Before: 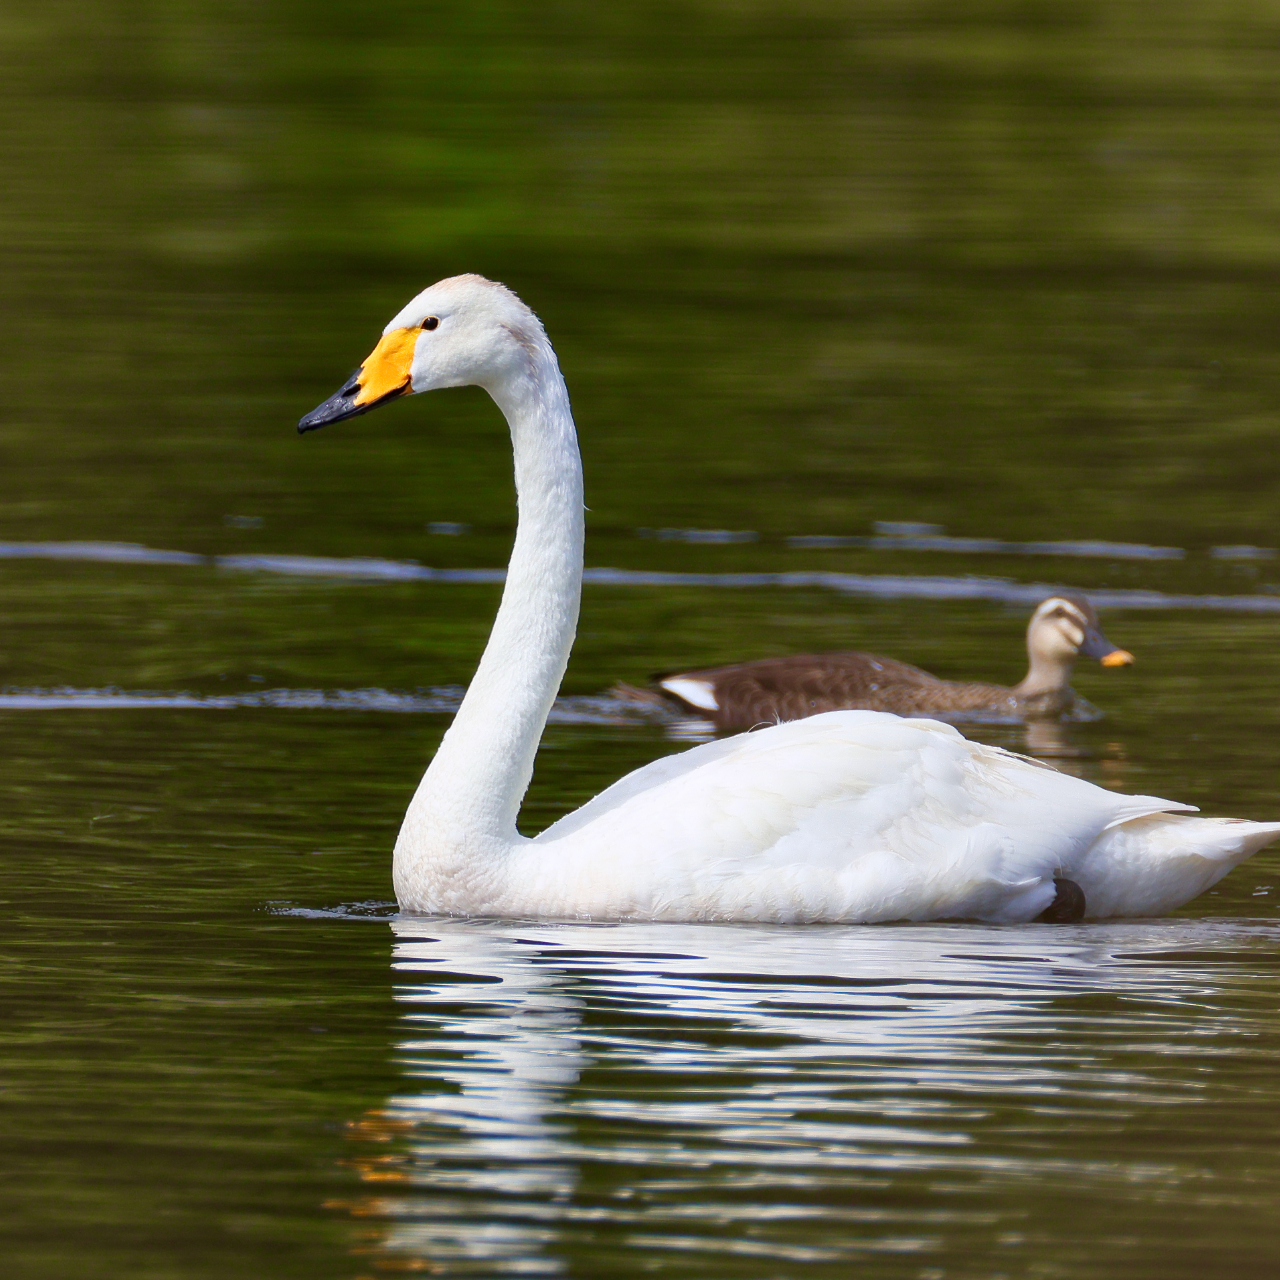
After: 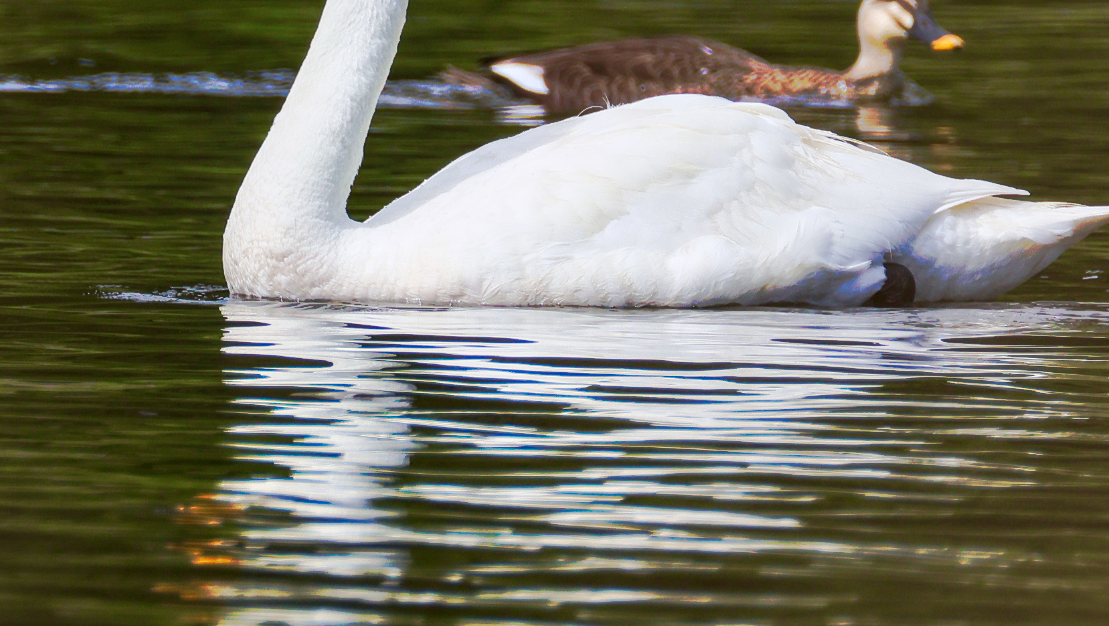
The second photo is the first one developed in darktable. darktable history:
crop and rotate: left 13.306%, top 48.129%, bottom 2.928%
tone curve: curves: ch0 [(0, 0) (0.003, 0.003) (0.011, 0.011) (0.025, 0.024) (0.044, 0.043) (0.069, 0.067) (0.1, 0.096) (0.136, 0.131) (0.177, 0.171) (0.224, 0.217) (0.277, 0.267) (0.335, 0.324) (0.399, 0.385) (0.468, 0.452) (0.543, 0.632) (0.623, 0.697) (0.709, 0.766) (0.801, 0.839) (0.898, 0.917) (1, 1)], preserve colors none
local contrast: on, module defaults
